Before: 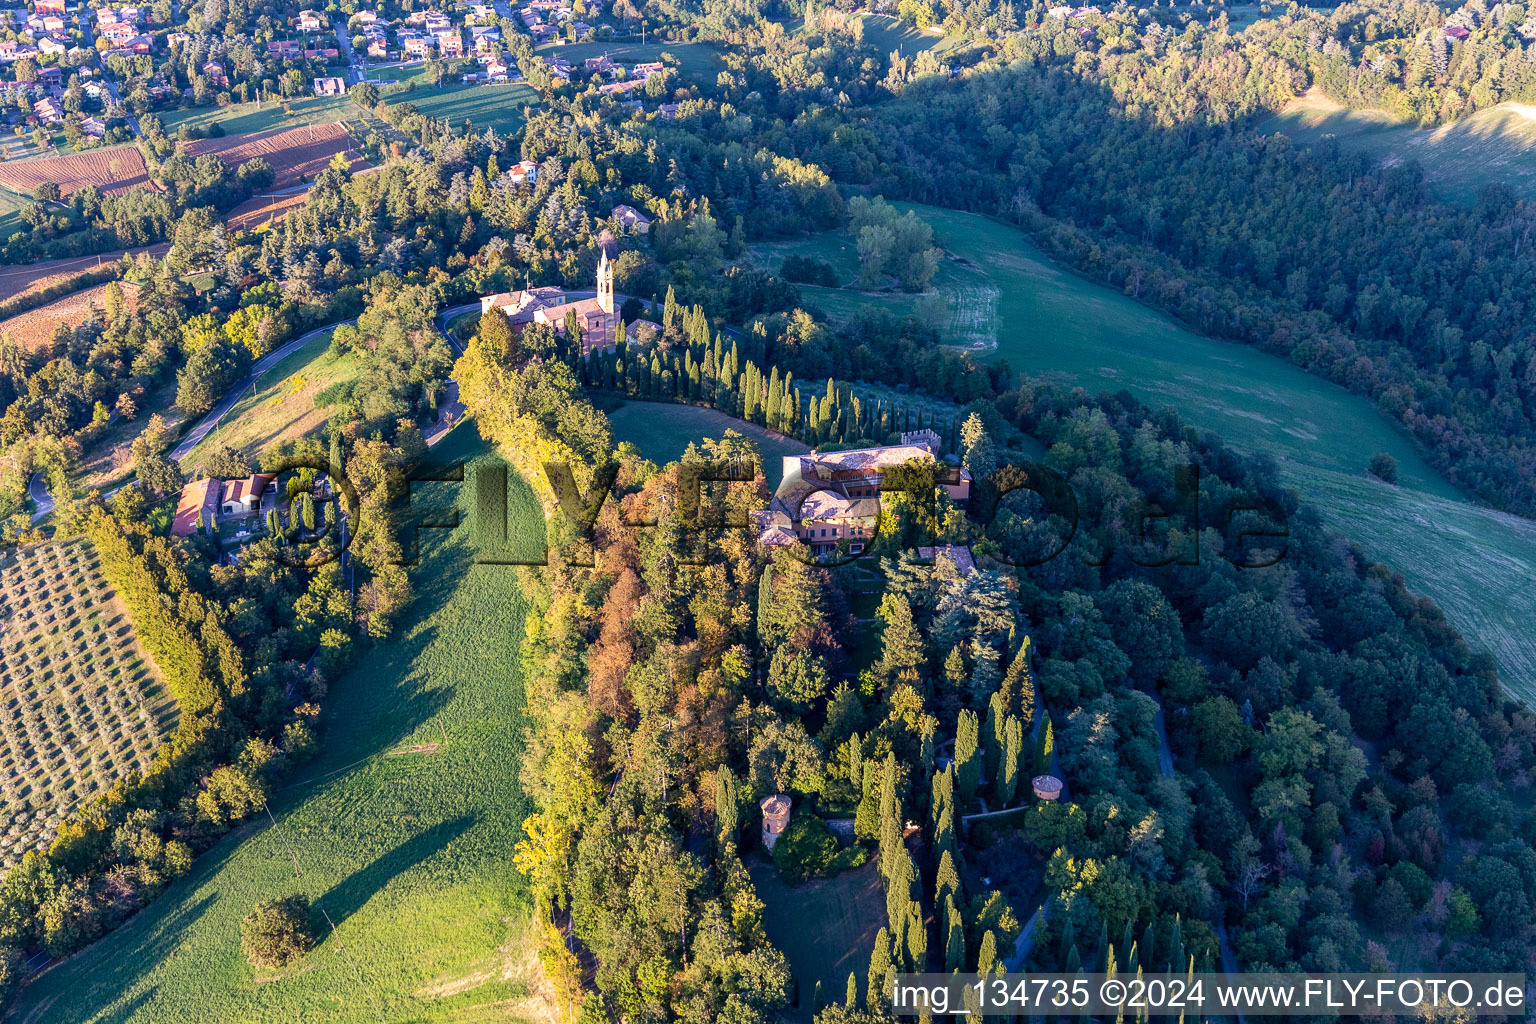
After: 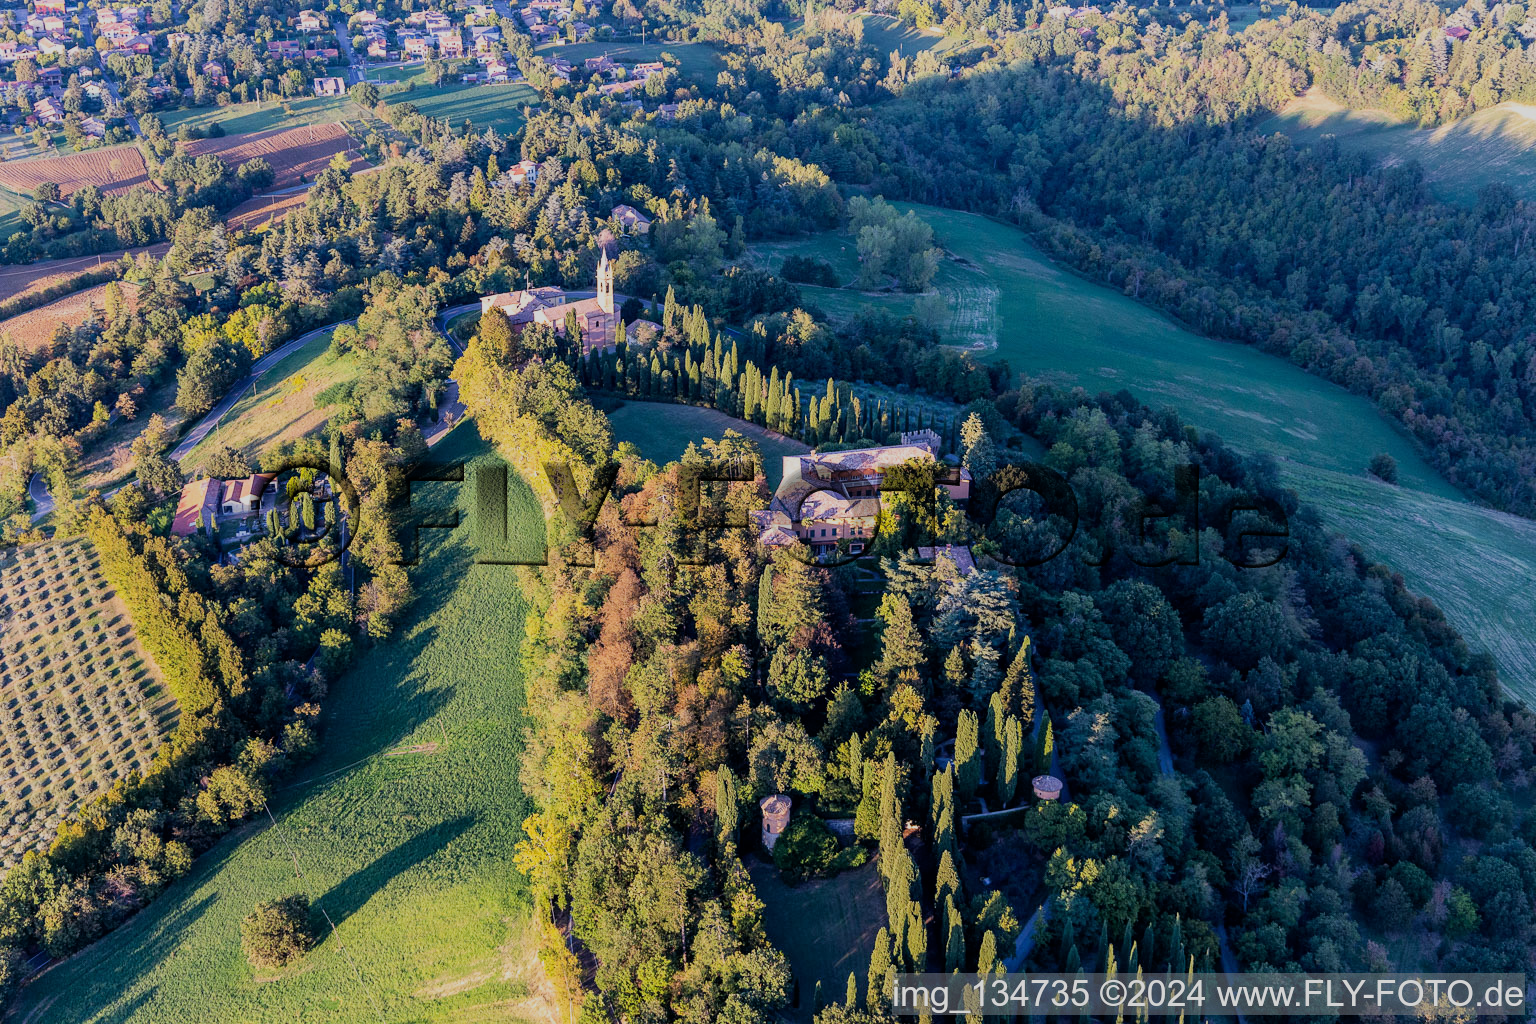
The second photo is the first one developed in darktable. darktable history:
filmic rgb: black relative exposure -7.65 EV, white relative exposure 4.56 EV, threshold 2.97 EV, hardness 3.61, enable highlight reconstruction true
